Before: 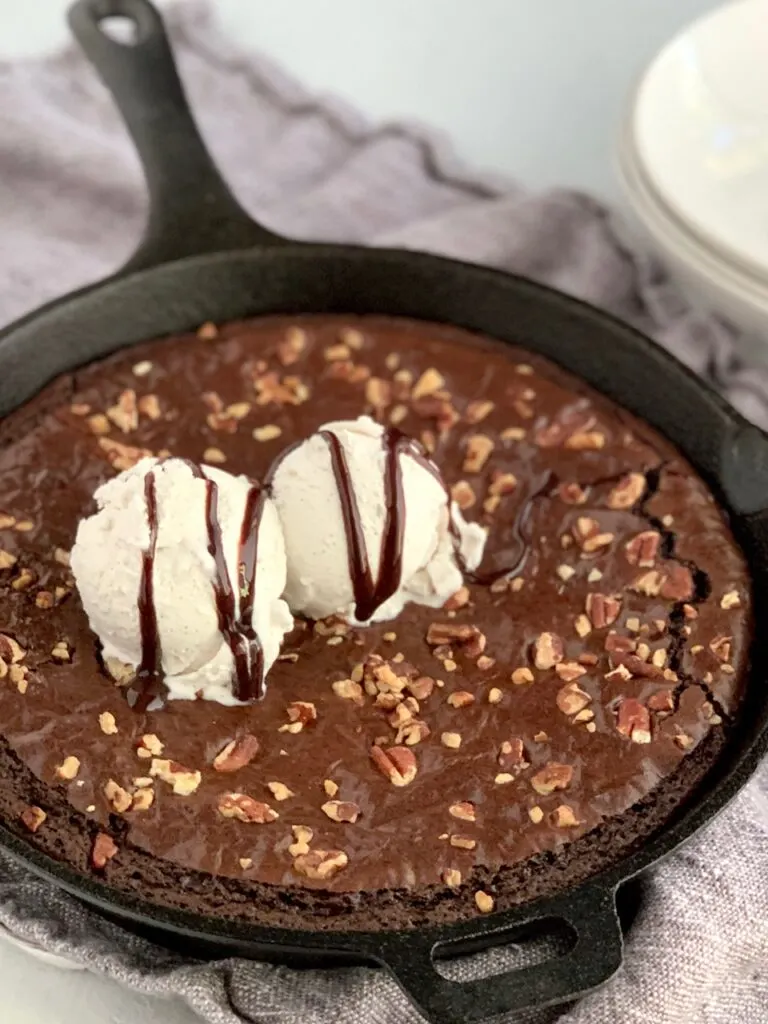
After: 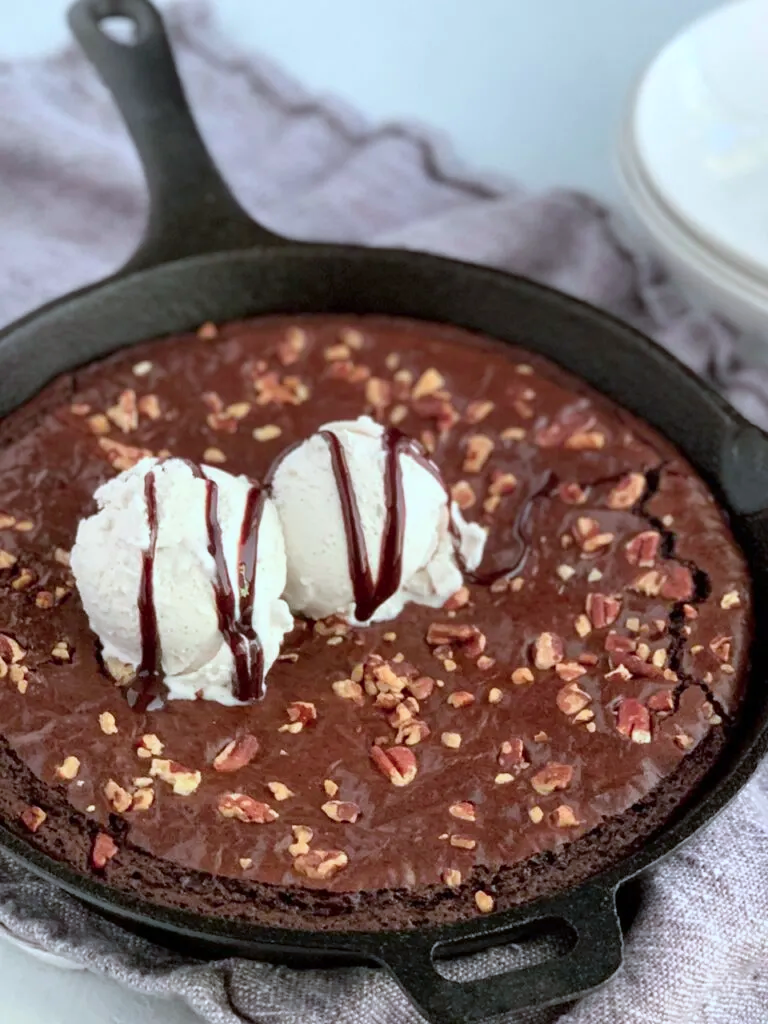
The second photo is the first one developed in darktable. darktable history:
color calibration: output R [0.972, 0.068, -0.094, 0], output G [-0.178, 1.216, -0.086, 0], output B [0.095, -0.136, 0.98, 0], illuminant custom, x 0.371, y 0.381, temperature 4283.16 K
